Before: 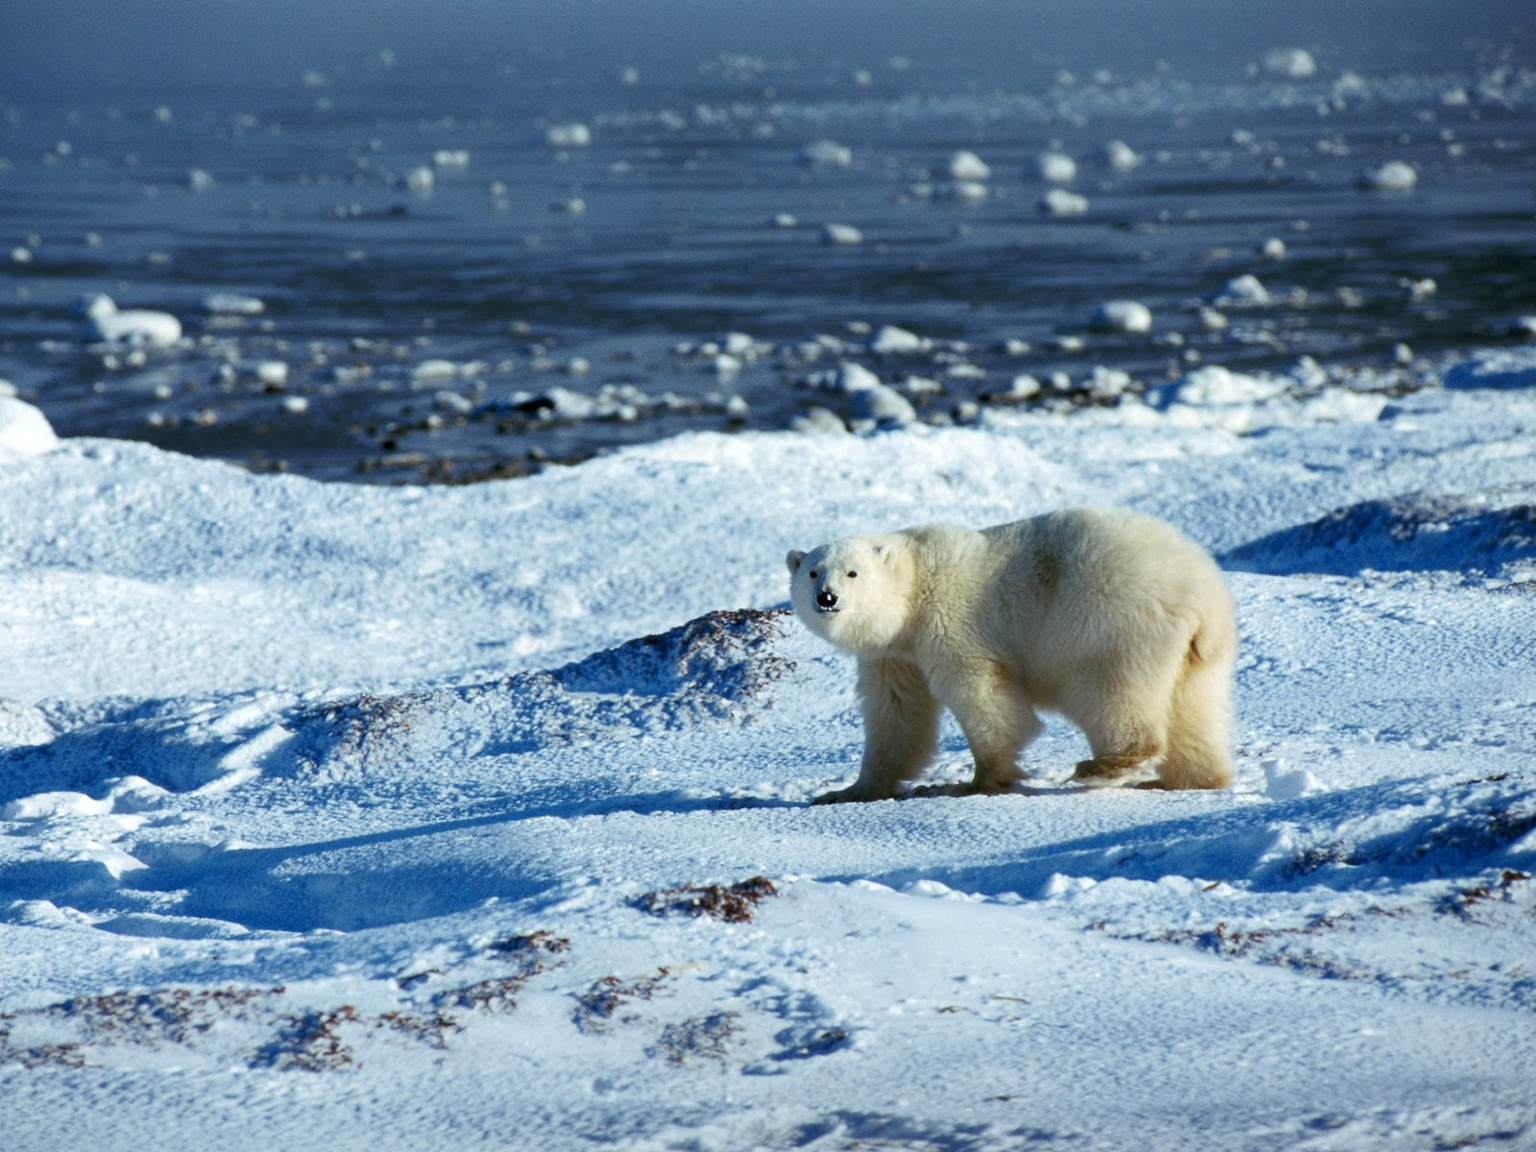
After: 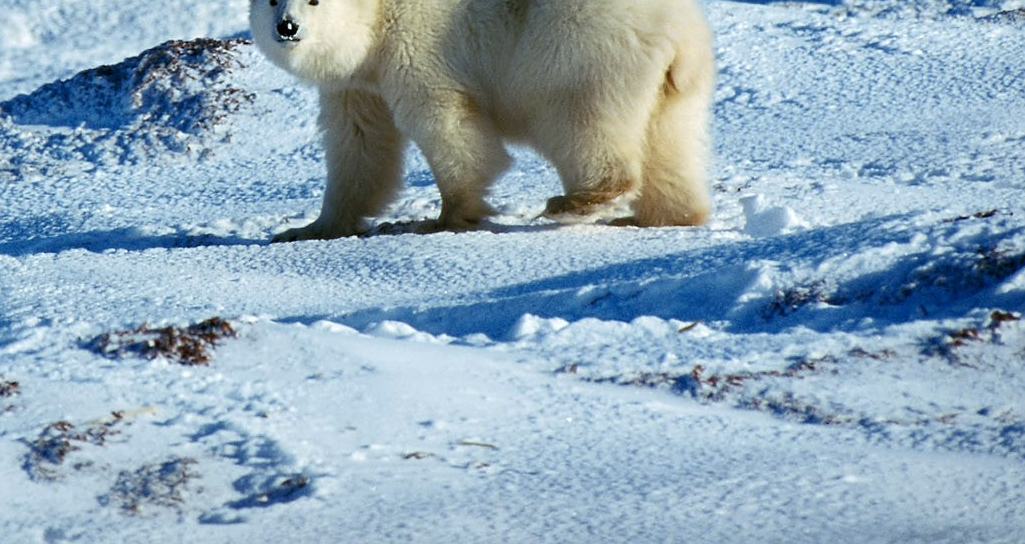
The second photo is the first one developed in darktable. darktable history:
sharpen: radius 0.983, amount 0.612
crop and rotate: left 35.921%, top 49.732%, bottom 4.933%
